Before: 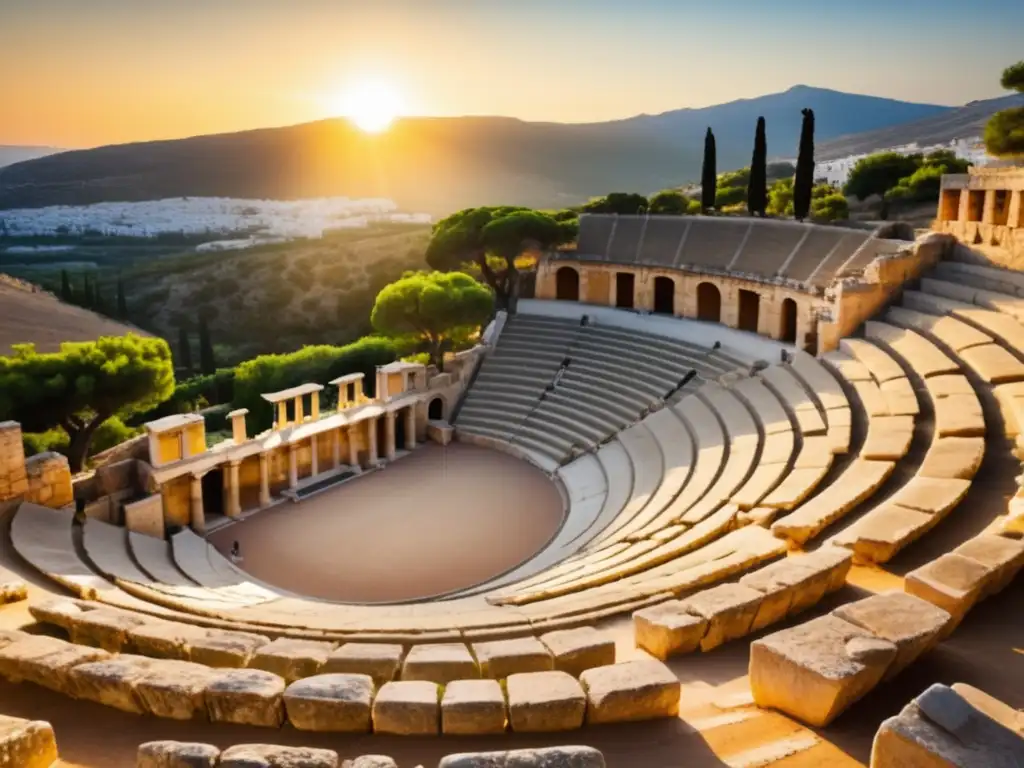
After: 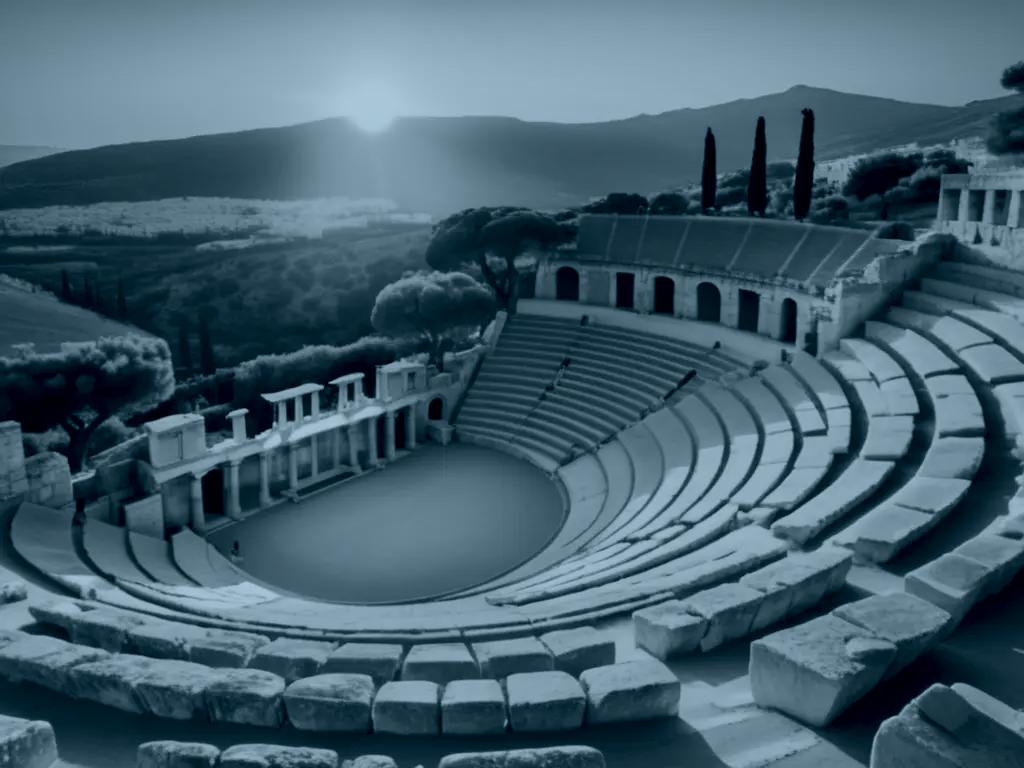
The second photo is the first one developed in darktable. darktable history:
colorize: hue 194.4°, saturation 29%, source mix 61.75%, lightness 3.98%, version 1
exposure: black level correction 0.001, exposure 1.3 EV, compensate highlight preservation false
color calibration: output gray [0.267, 0.423, 0.267, 0], illuminant same as pipeline (D50), adaptation none (bypass)
